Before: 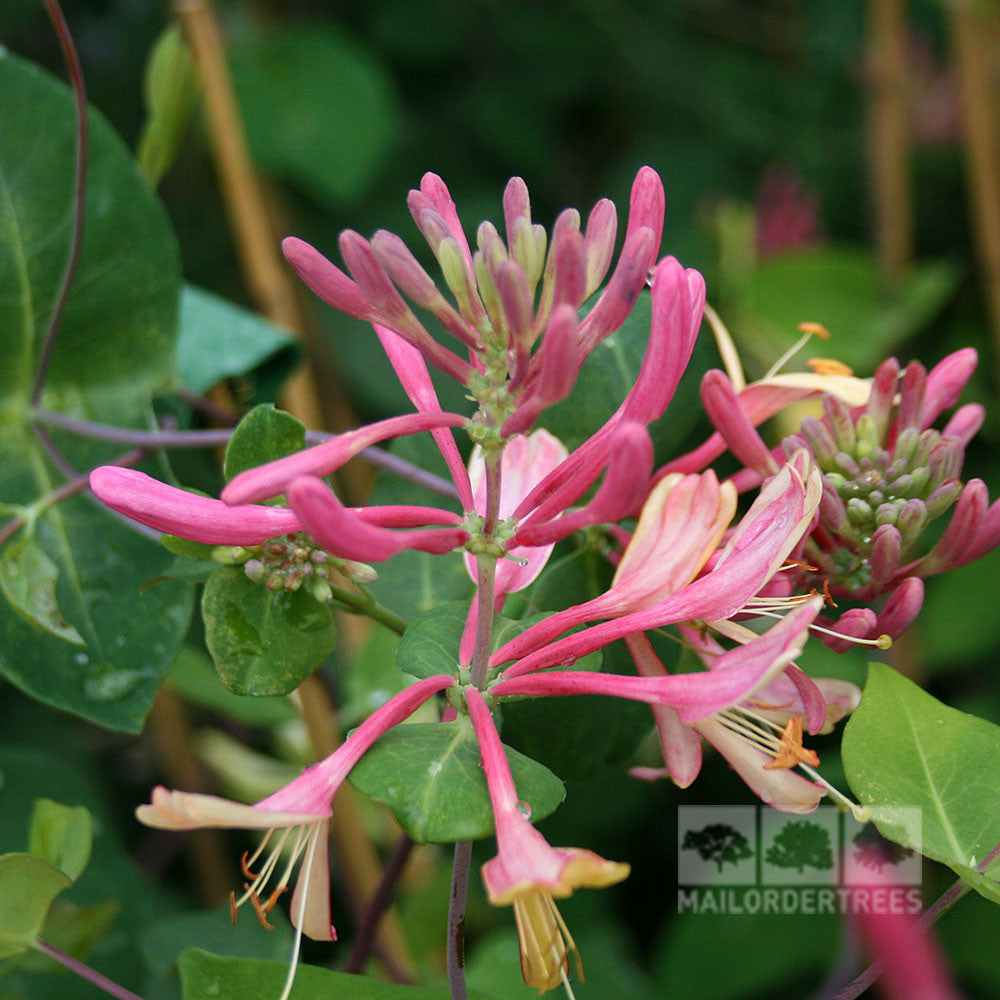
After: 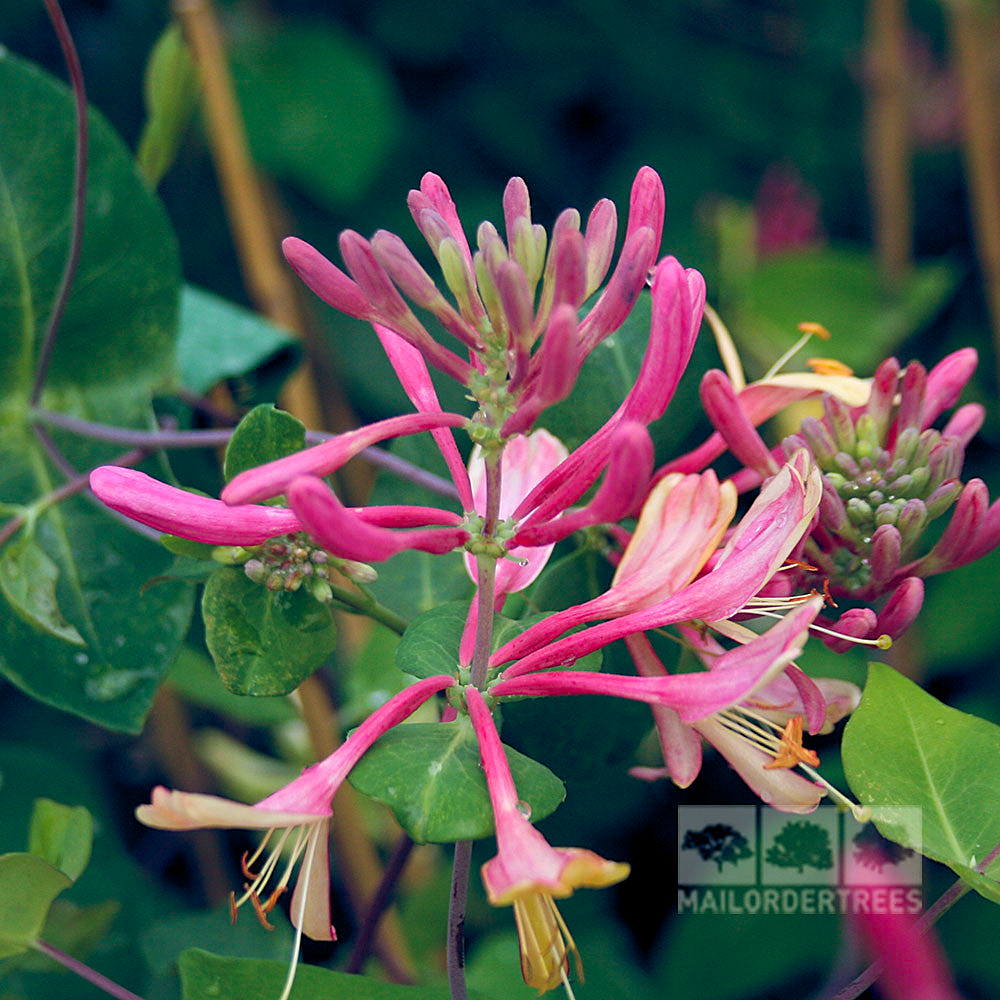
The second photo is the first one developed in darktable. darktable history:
sharpen: radius 1.912, amount 0.397, threshold 1.416
color balance rgb: global offset › luminance -0.278%, global offset › chroma 0.308%, global offset › hue 259.77°, perceptual saturation grading › global saturation 19.508%
